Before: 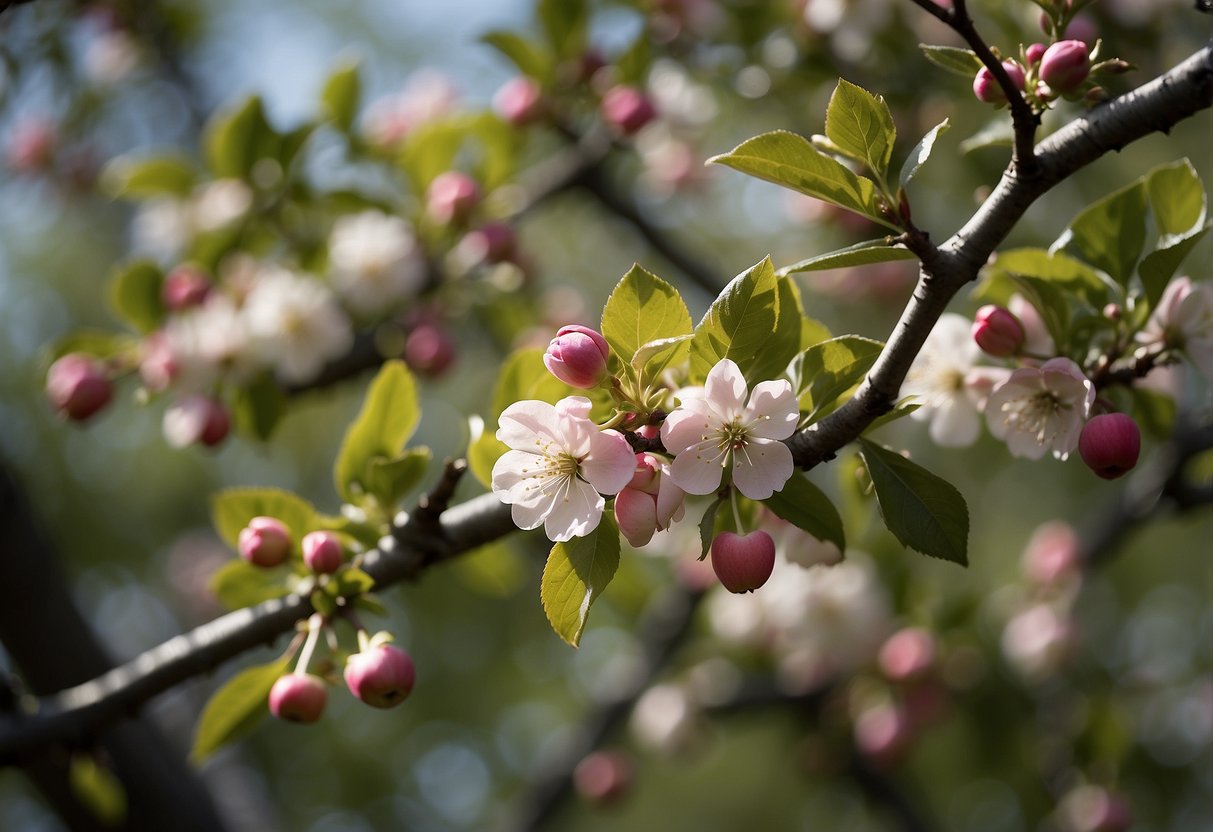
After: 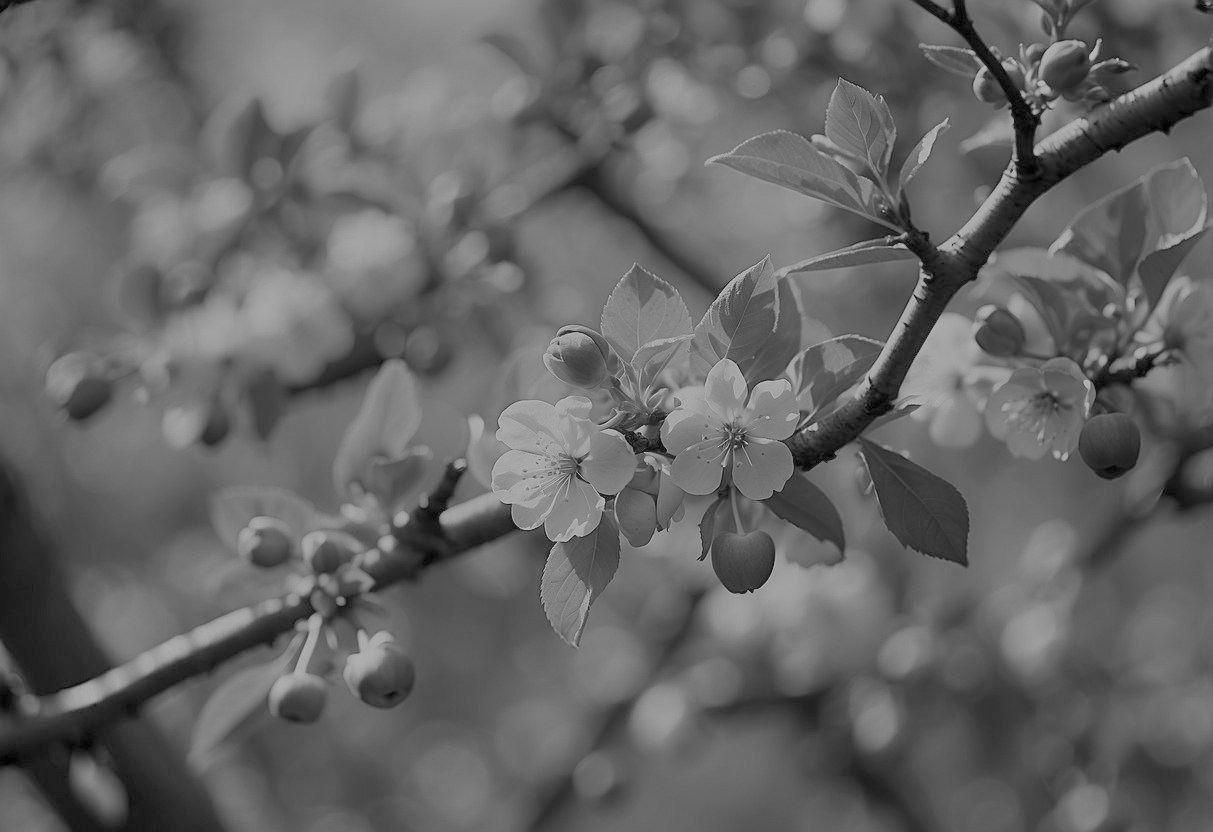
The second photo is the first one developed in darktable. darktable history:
contrast brightness saturation: contrast 0.09, saturation 0.28
monochrome: a 16.01, b -2.65, highlights 0.52
rotate and perspective: automatic cropping off
filmic rgb: black relative exposure -16 EV, white relative exposure 8 EV, threshold 3 EV, hardness 4.17, latitude 50%, contrast 0.5, color science v5 (2021), contrast in shadows safe, contrast in highlights safe, enable highlight reconstruction true
sharpen: on, module defaults
shadows and highlights: soften with gaussian
